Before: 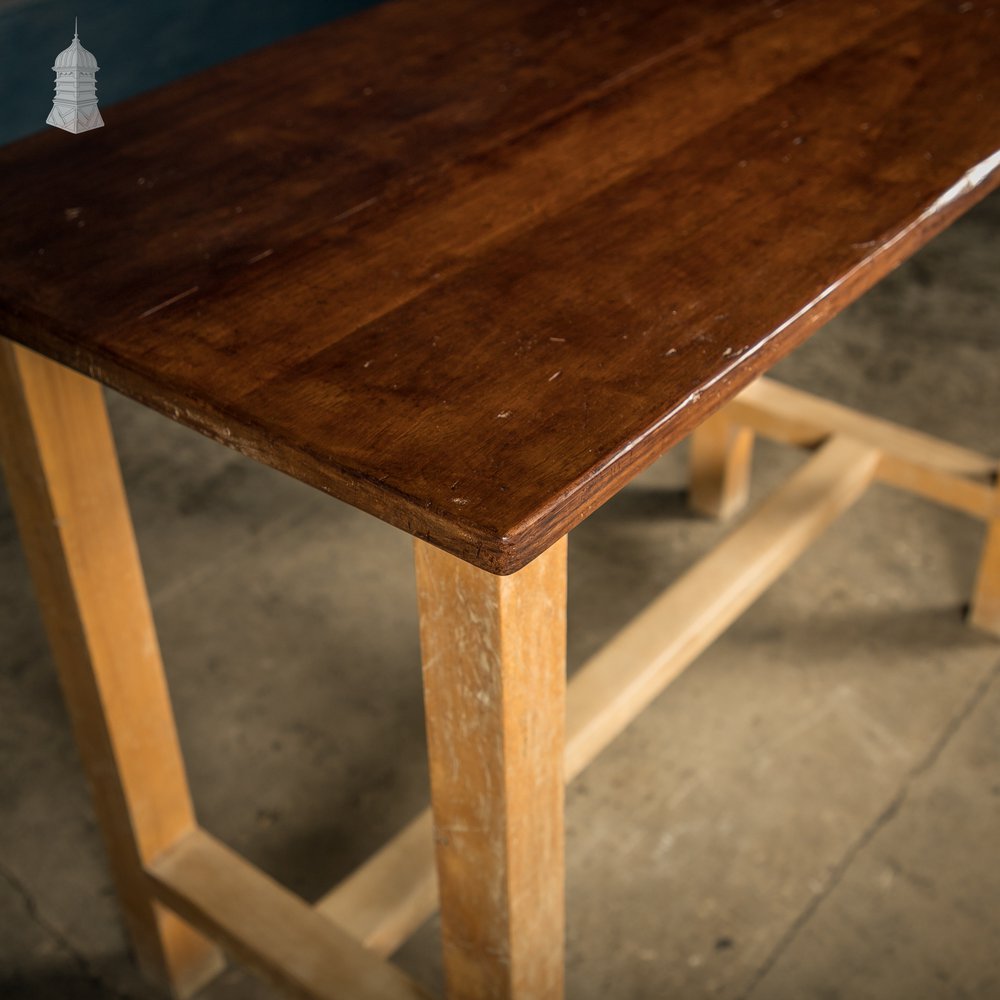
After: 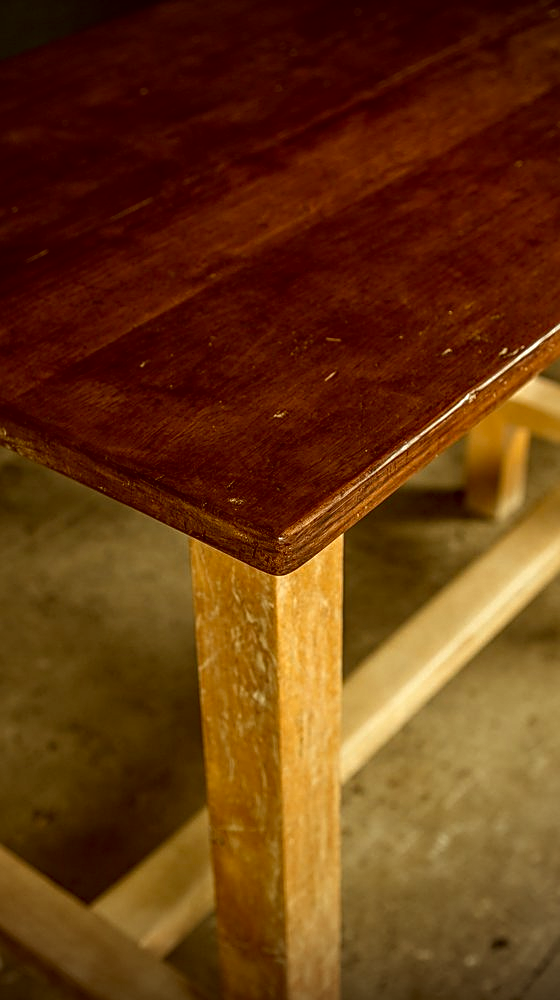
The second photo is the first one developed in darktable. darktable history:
vignetting: fall-off radius 61.02%, brightness -0.285, center (-0.118, -0.006)
contrast brightness saturation: brightness -0.09
crop and rotate: left 22.467%, right 21.472%
color correction: highlights a* -5.56, highlights b* 9.79, shadows a* 9.79, shadows b* 24.31
local contrast: on, module defaults
sharpen: on, module defaults
haze removal: compatibility mode true, adaptive false
